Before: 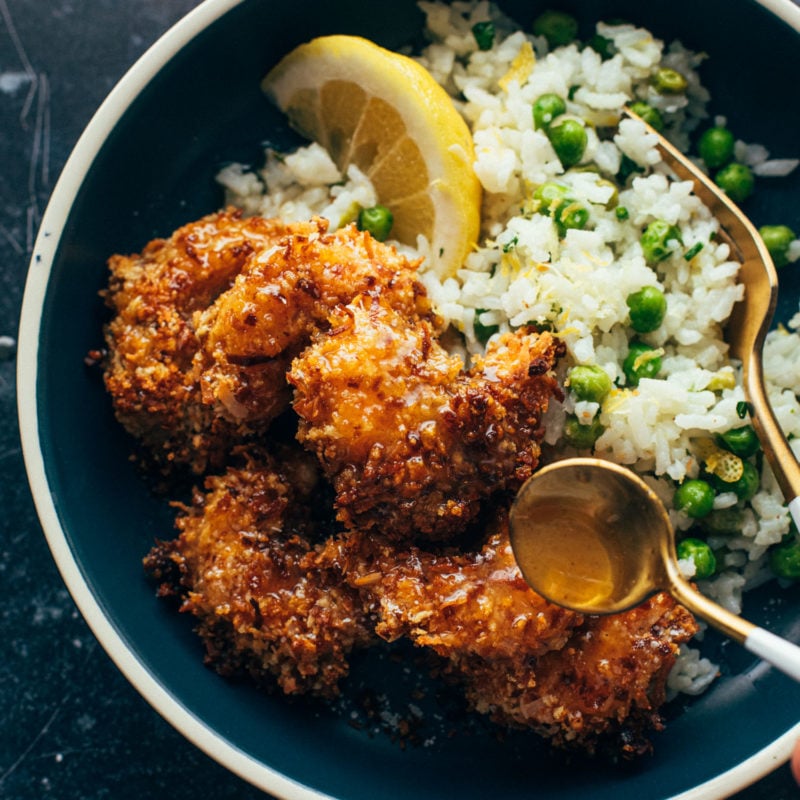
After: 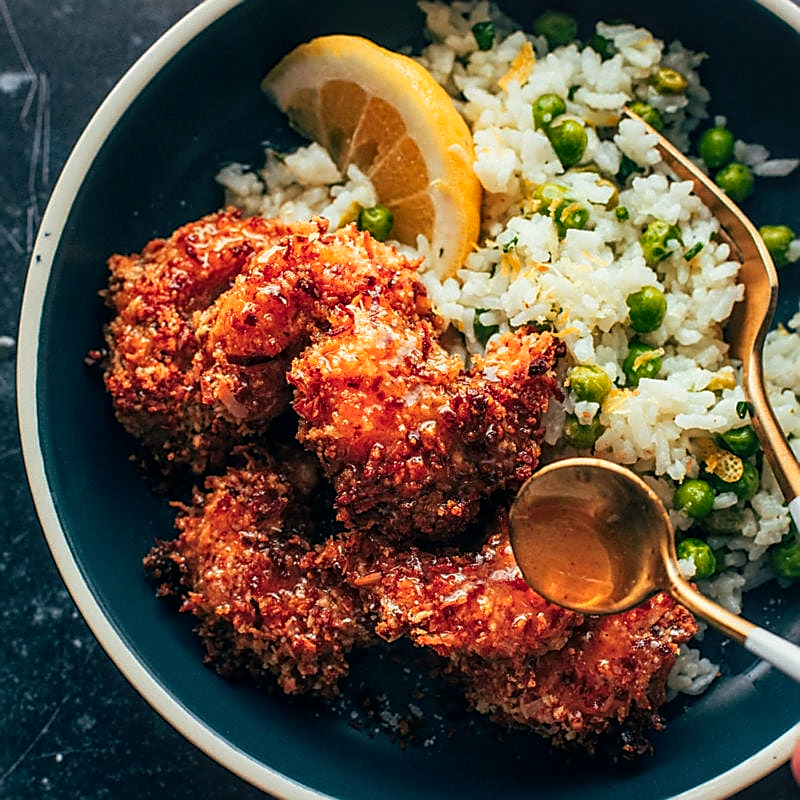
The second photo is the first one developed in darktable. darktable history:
sharpen: radius 1.4, amount 1.25, threshold 0.7
color zones: curves: ch1 [(0.239, 0.552) (0.75, 0.5)]; ch2 [(0.25, 0.462) (0.749, 0.457)], mix 25.94%
local contrast: on, module defaults
